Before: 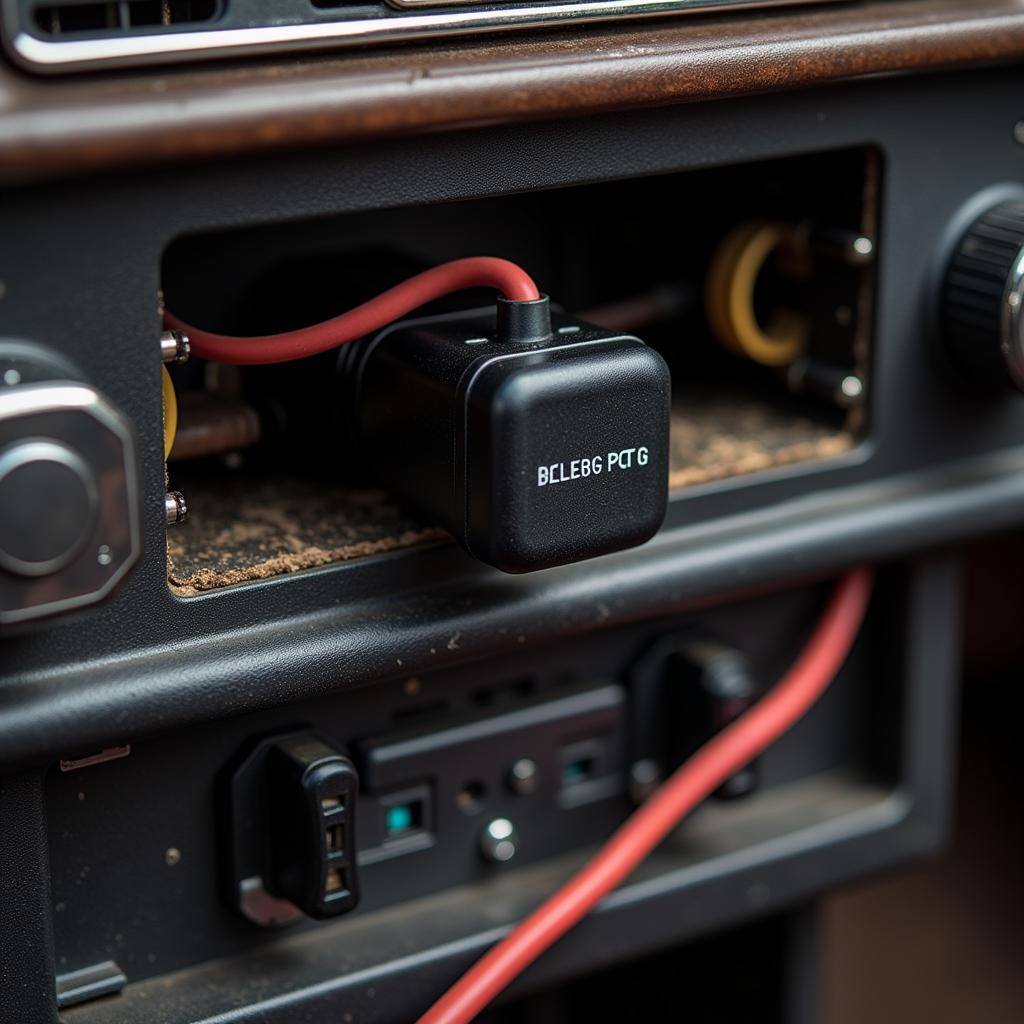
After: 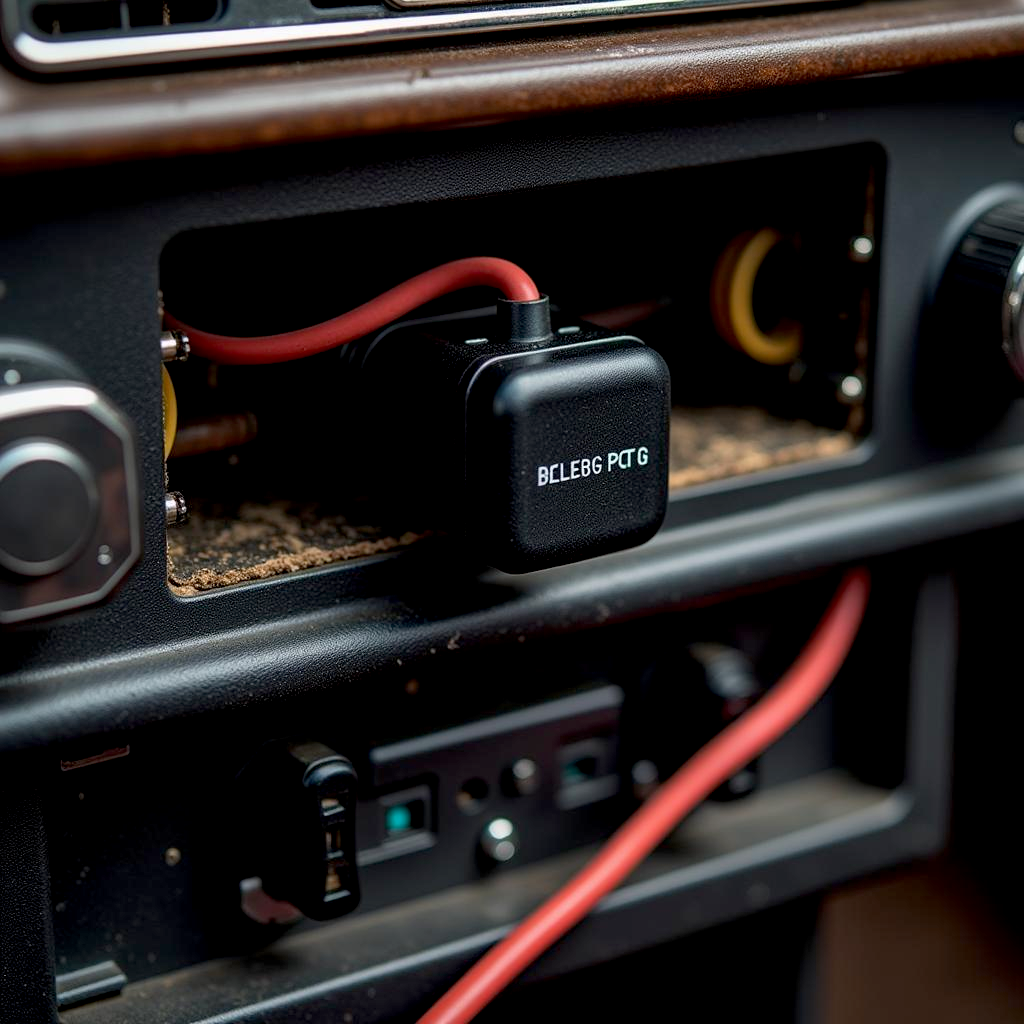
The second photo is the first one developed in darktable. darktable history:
exposure: black level correction 0.01, compensate exposure bias true, compensate highlight preservation false
